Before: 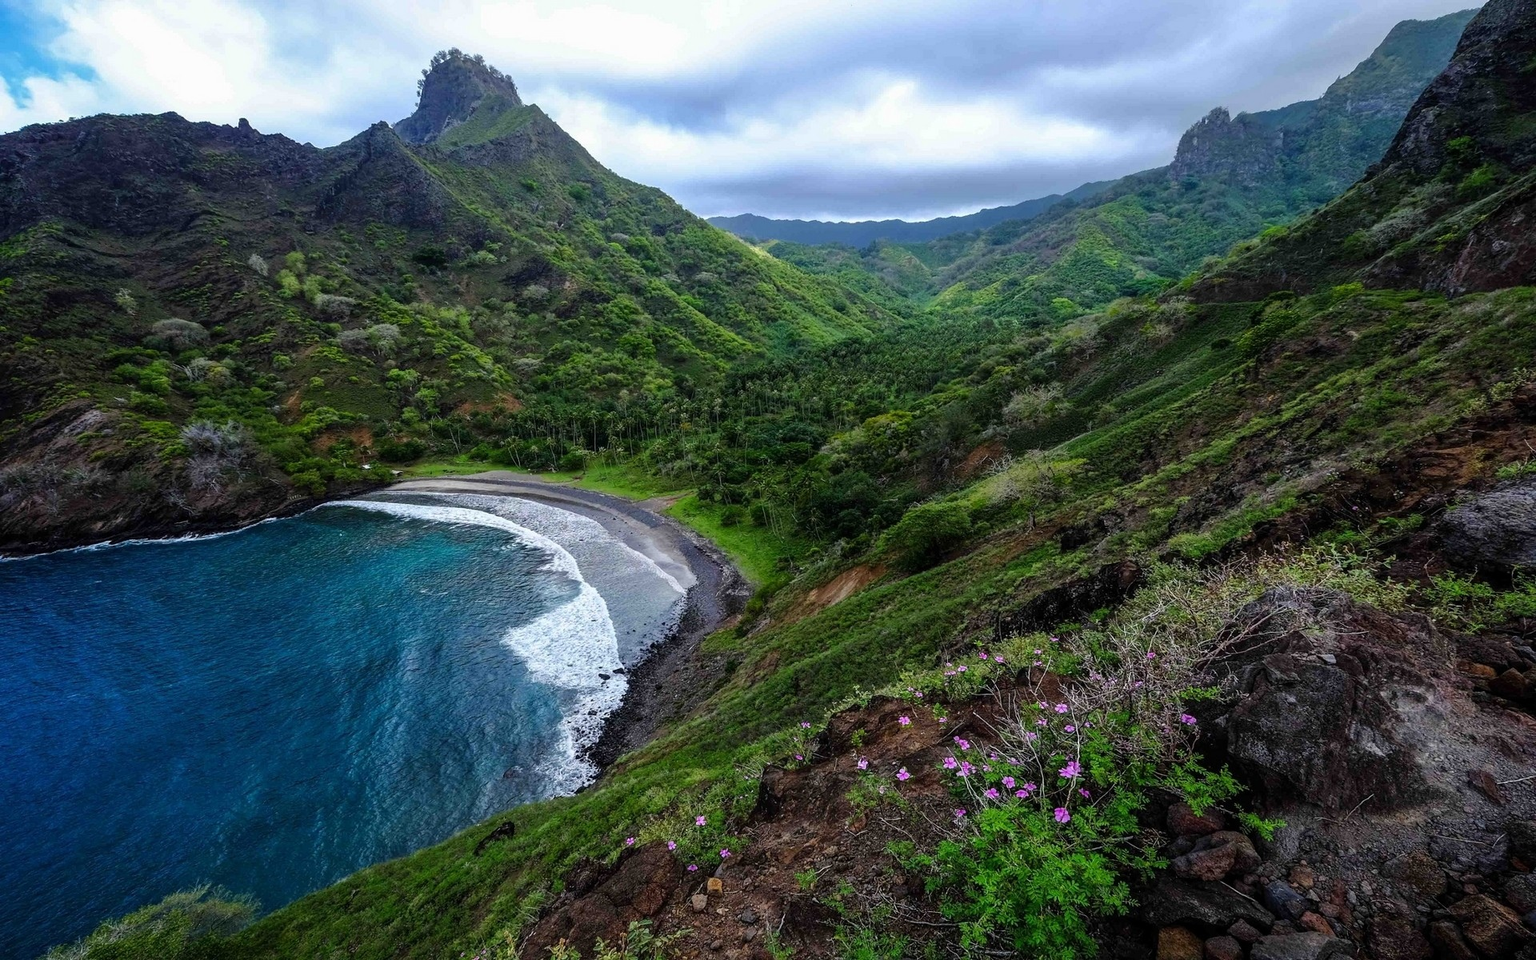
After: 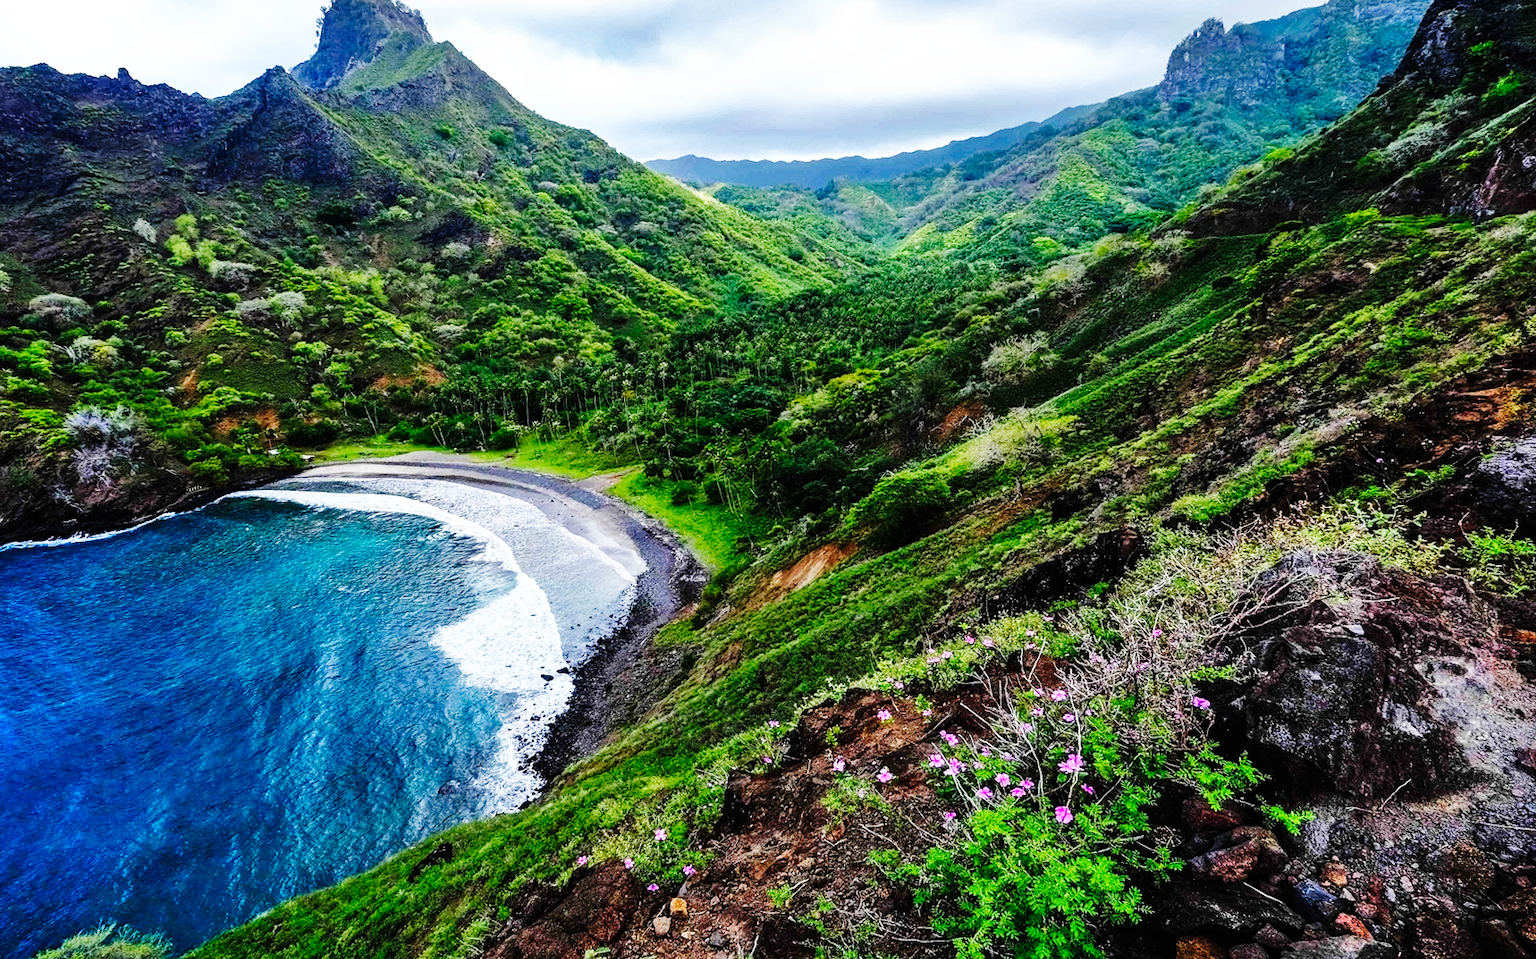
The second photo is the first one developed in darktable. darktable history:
base curve: curves: ch0 [(0, 0) (0, 0) (0.002, 0.001) (0.008, 0.003) (0.019, 0.011) (0.037, 0.037) (0.064, 0.11) (0.102, 0.232) (0.152, 0.379) (0.216, 0.524) (0.296, 0.665) (0.394, 0.789) (0.512, 0.881) (0.651, 0.945) (0.813, 0.986) (1, 1)], preserve colors none
shadows and highlights: low approximation 0.01, soften with gaussian
crop and rotate: angle 1.96°, left 5.673%, top 5.673%
